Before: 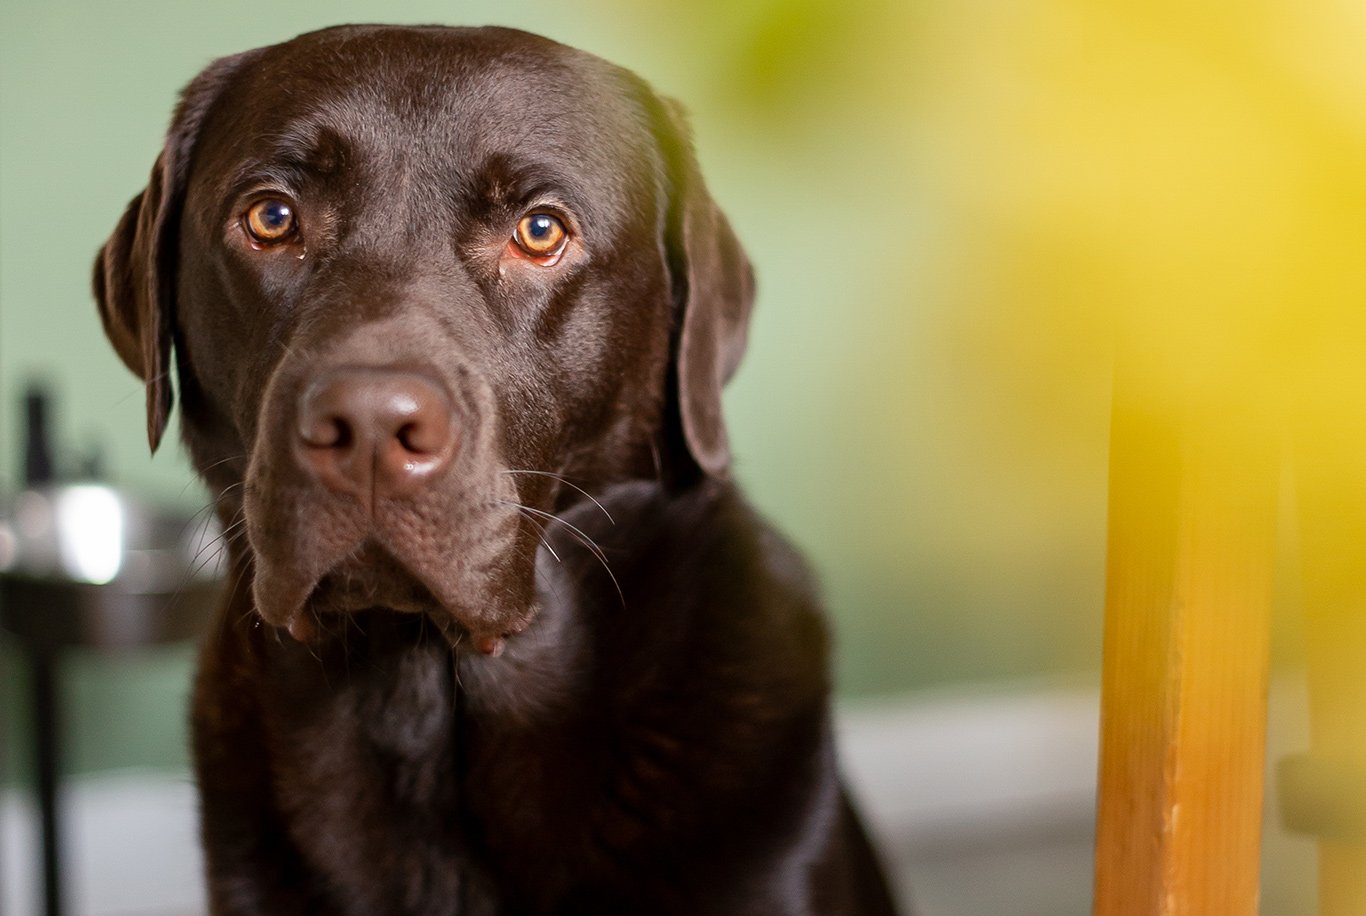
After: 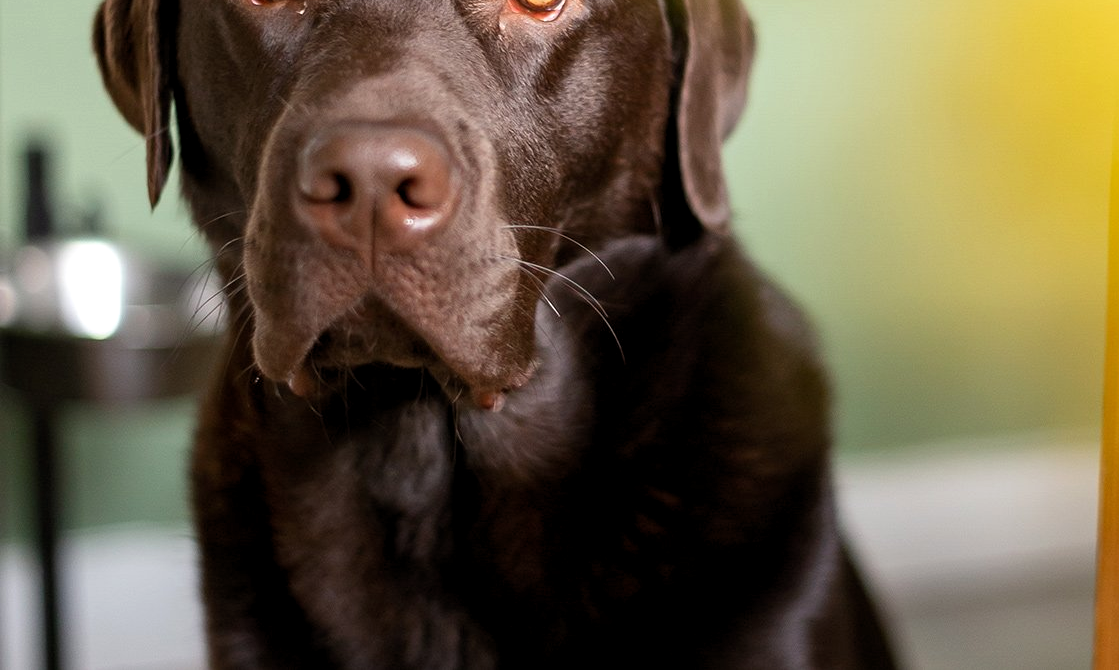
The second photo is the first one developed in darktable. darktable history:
levels: levels [0.016, 0.484, 0.953]
crop: top 26.828%, right 18.03%
